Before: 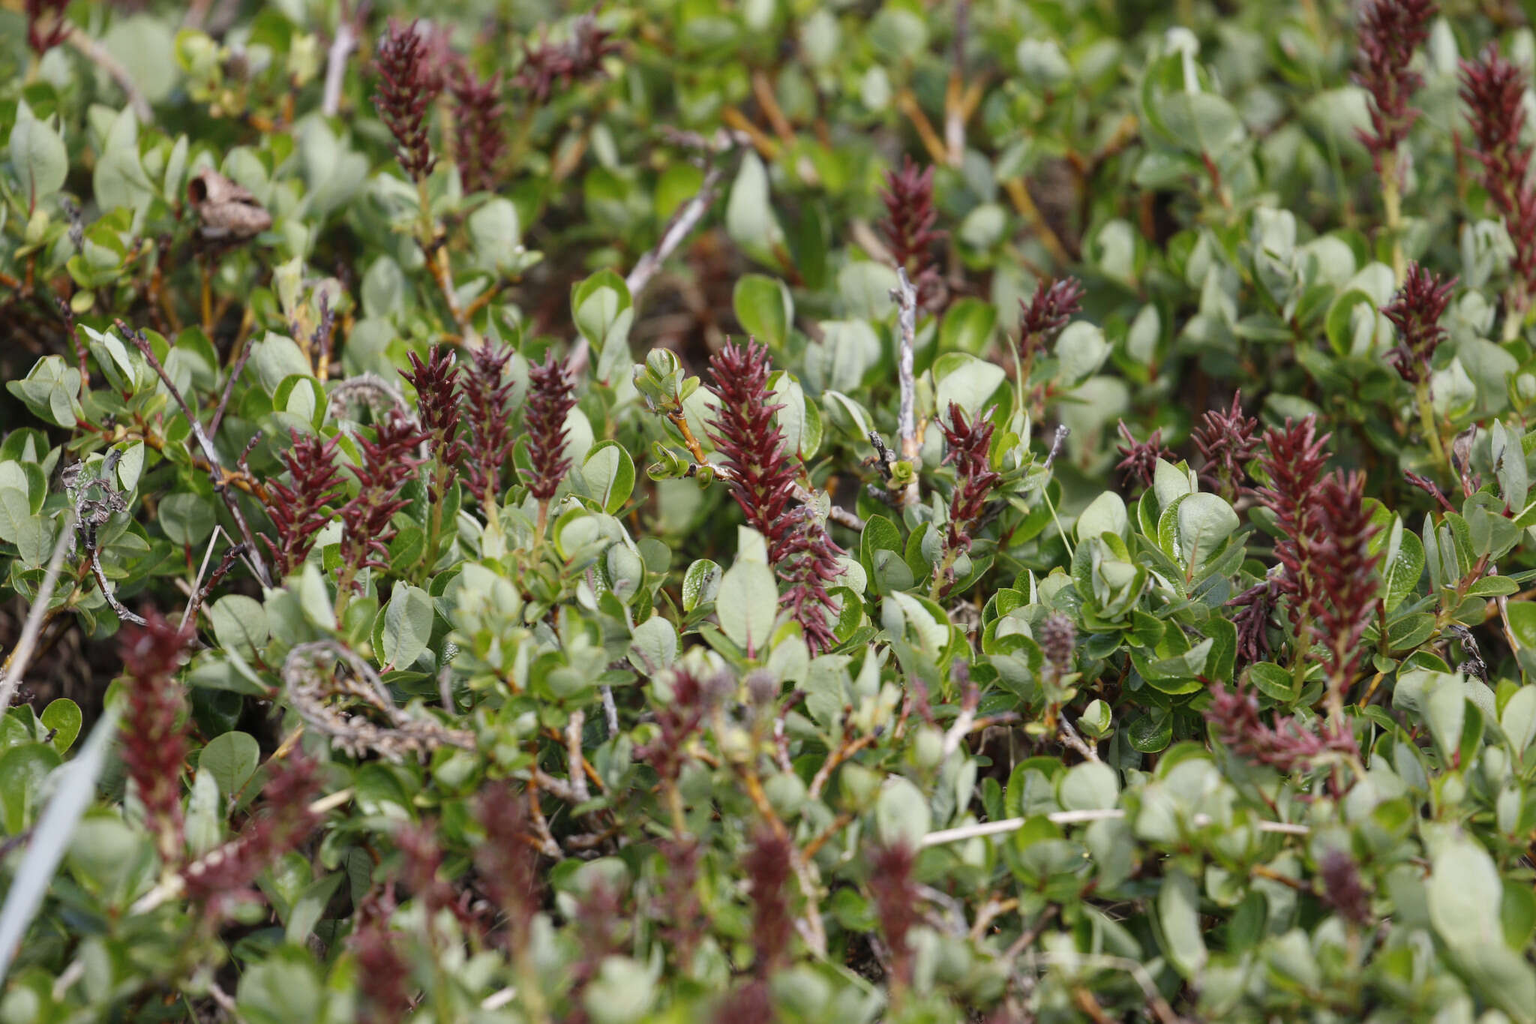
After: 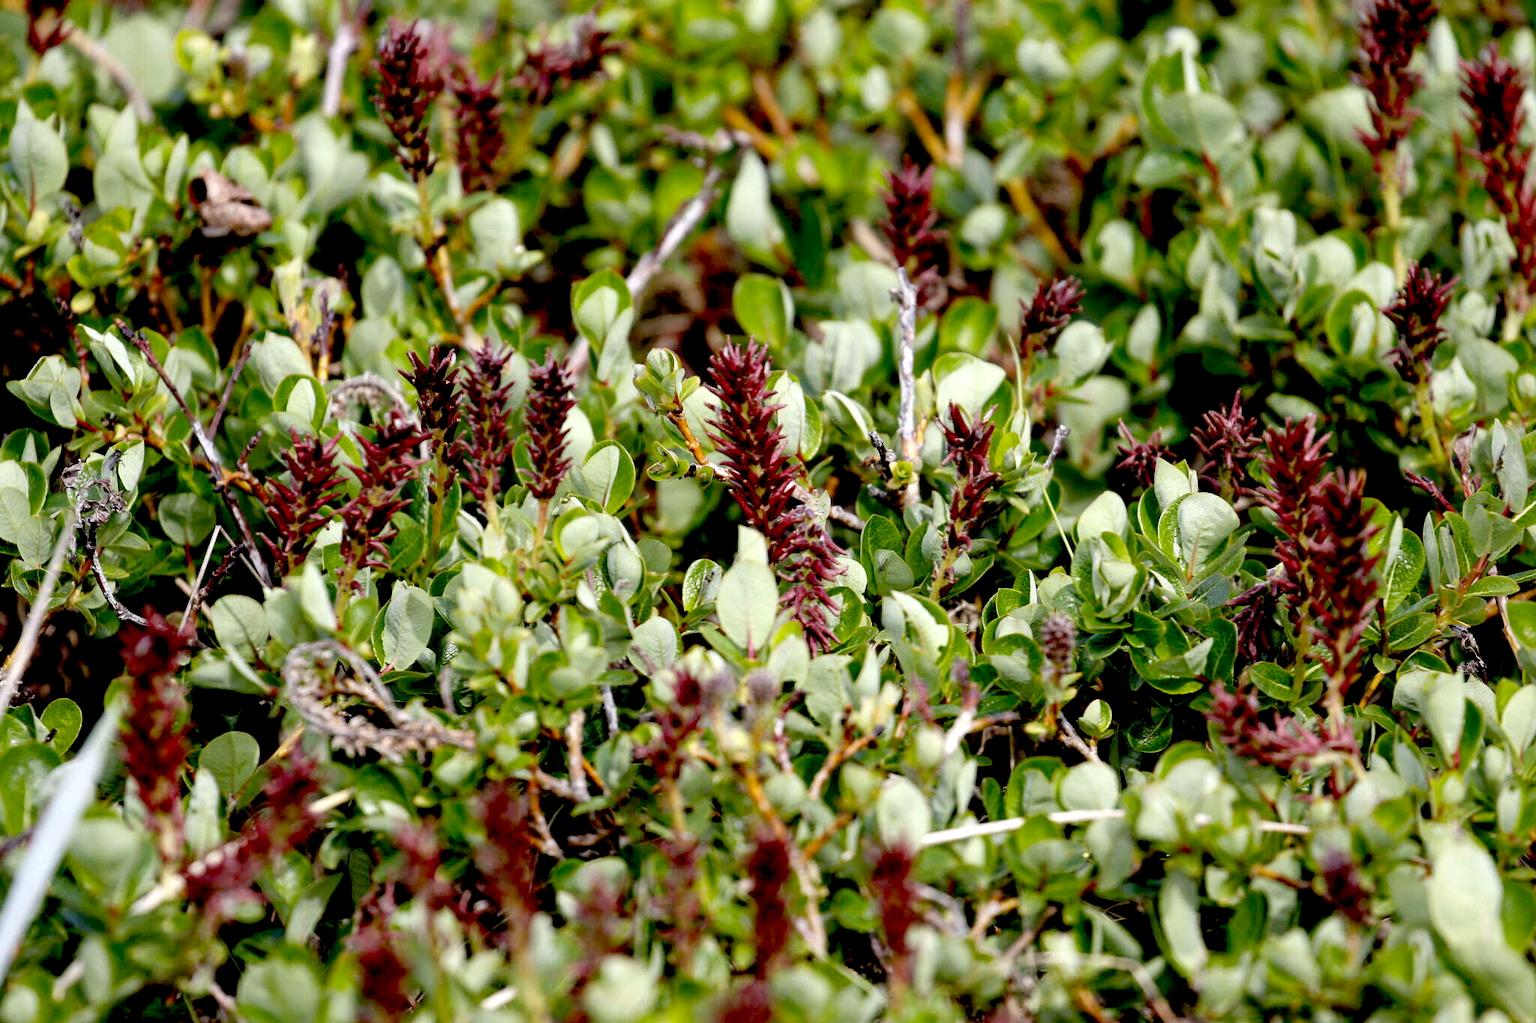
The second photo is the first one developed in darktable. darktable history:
exposure: black level correction 0.042, exposure 0.499 EV, compensate highlight preservation false
